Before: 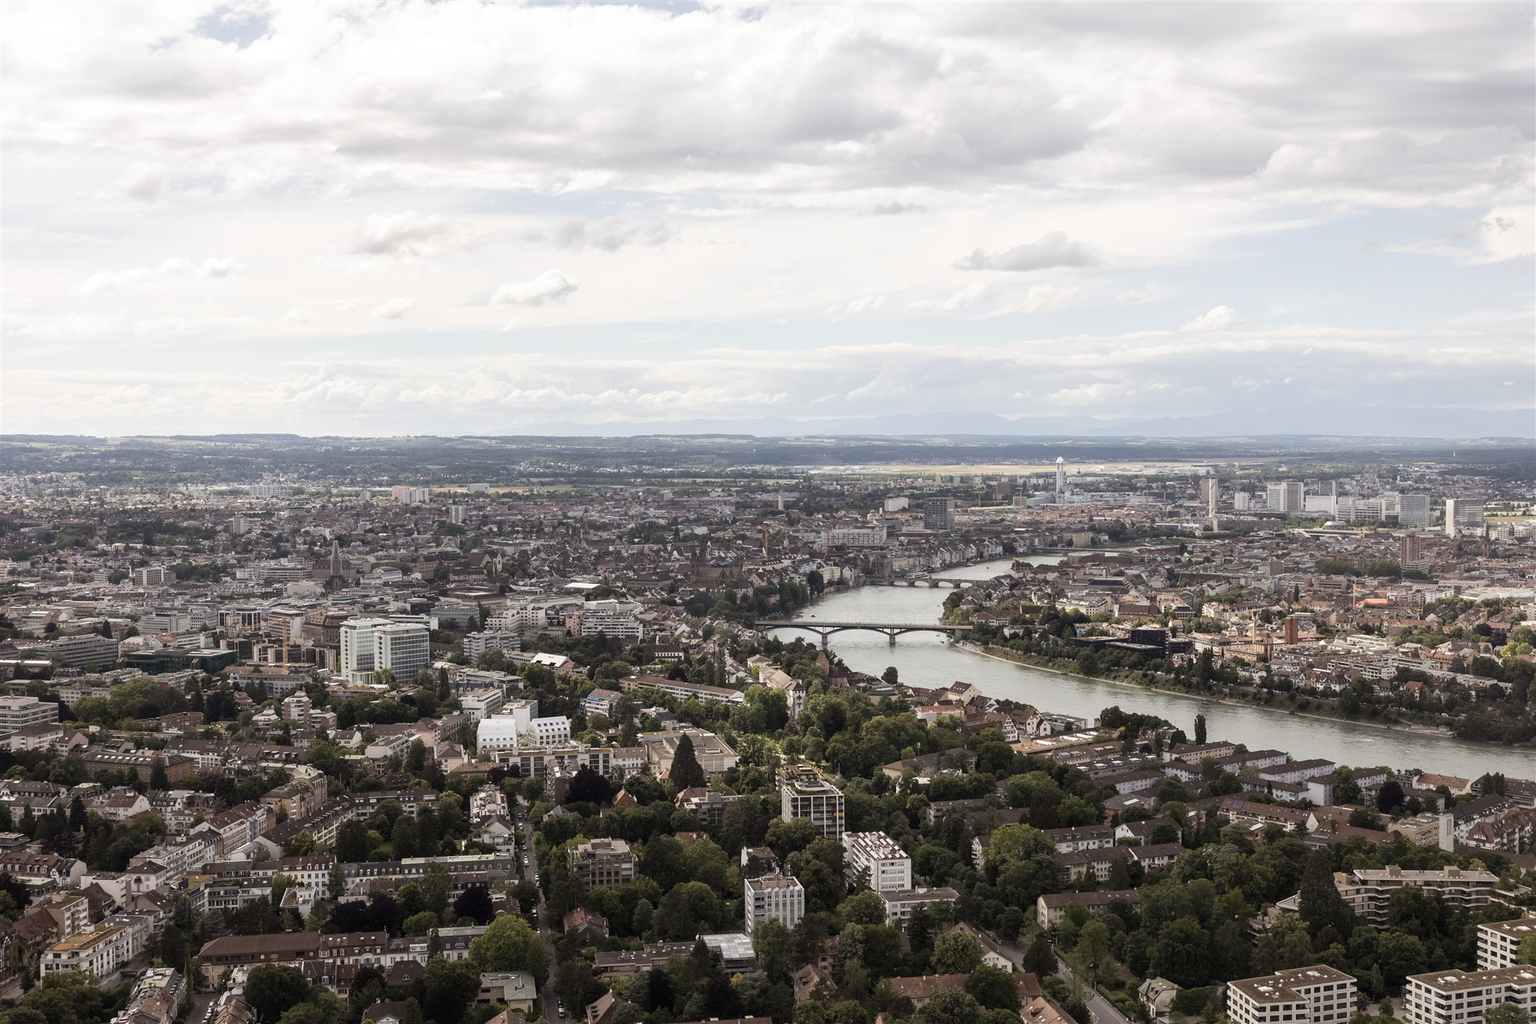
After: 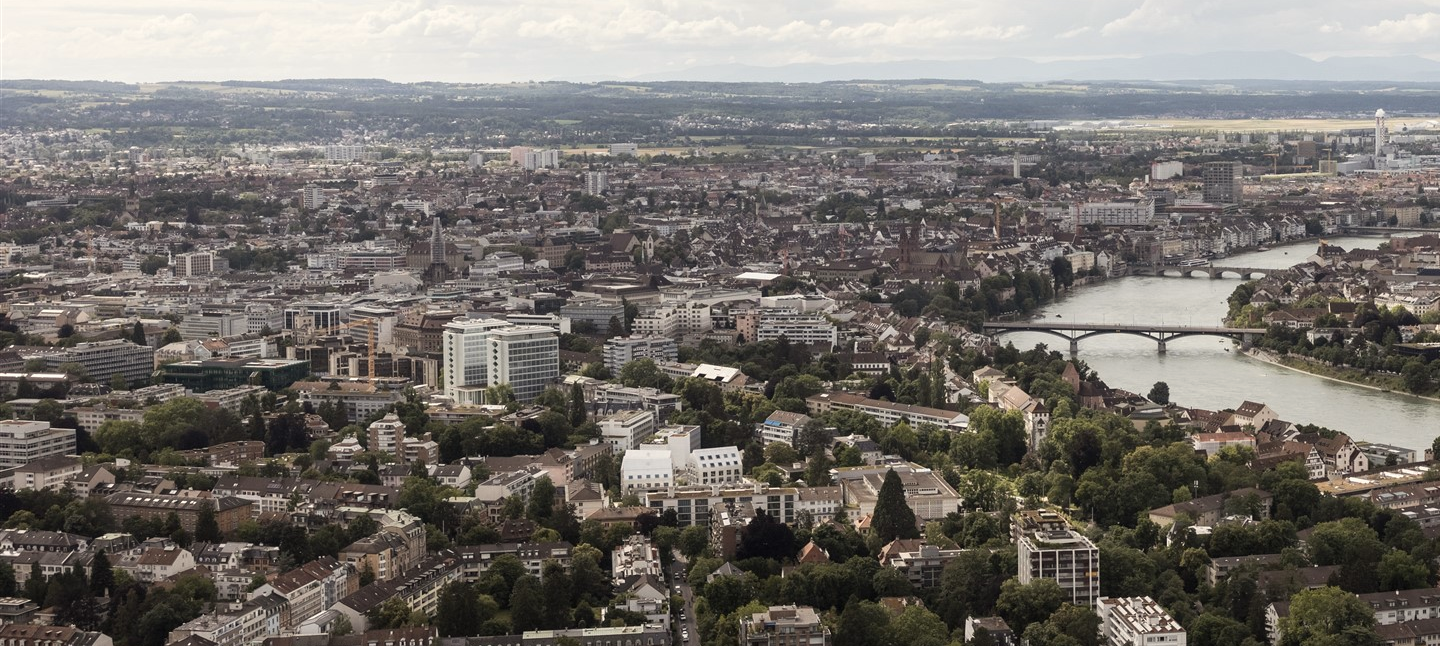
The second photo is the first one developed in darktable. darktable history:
crop: top 36.498%, right 27.964%, bottom 14.995%
color correction: highlights b* 3
